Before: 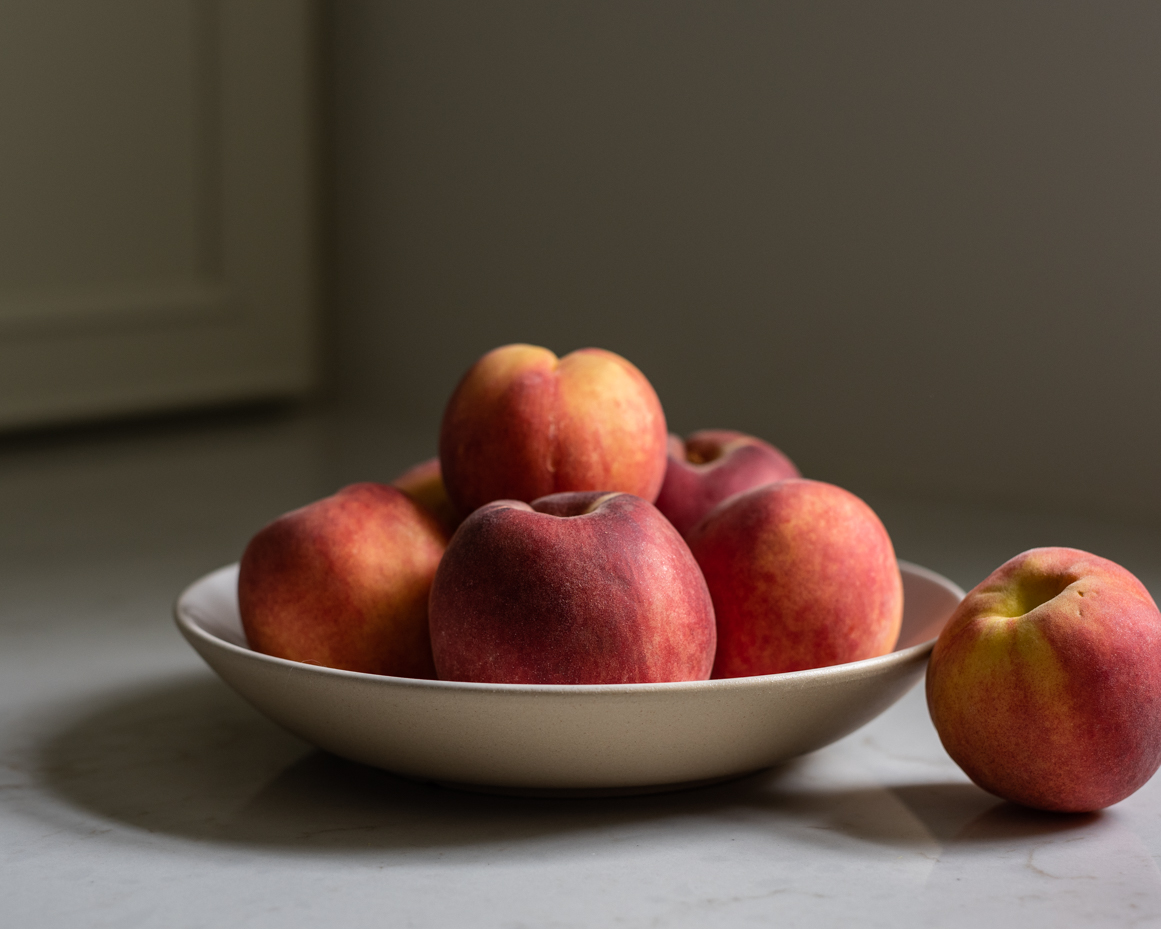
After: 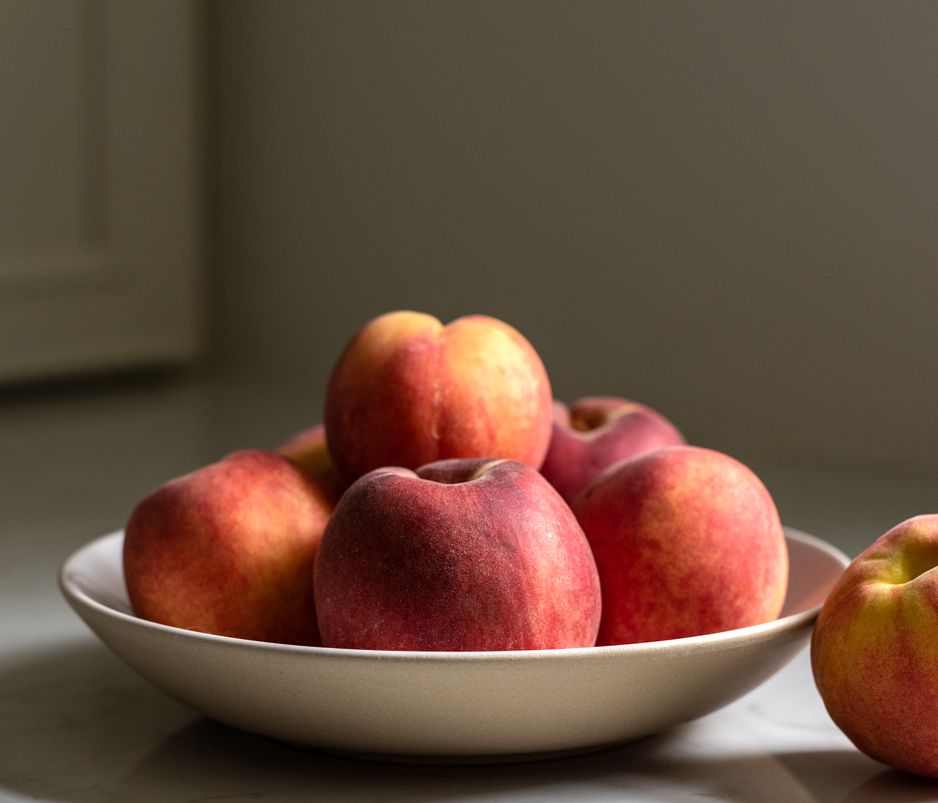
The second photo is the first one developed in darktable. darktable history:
crop: left 9.981%, top 3.636%, right 9.153%, bottom 9.135%
exposure: black level correction 0.001, exposure 0.498 EV, compensate highlight preservation false
